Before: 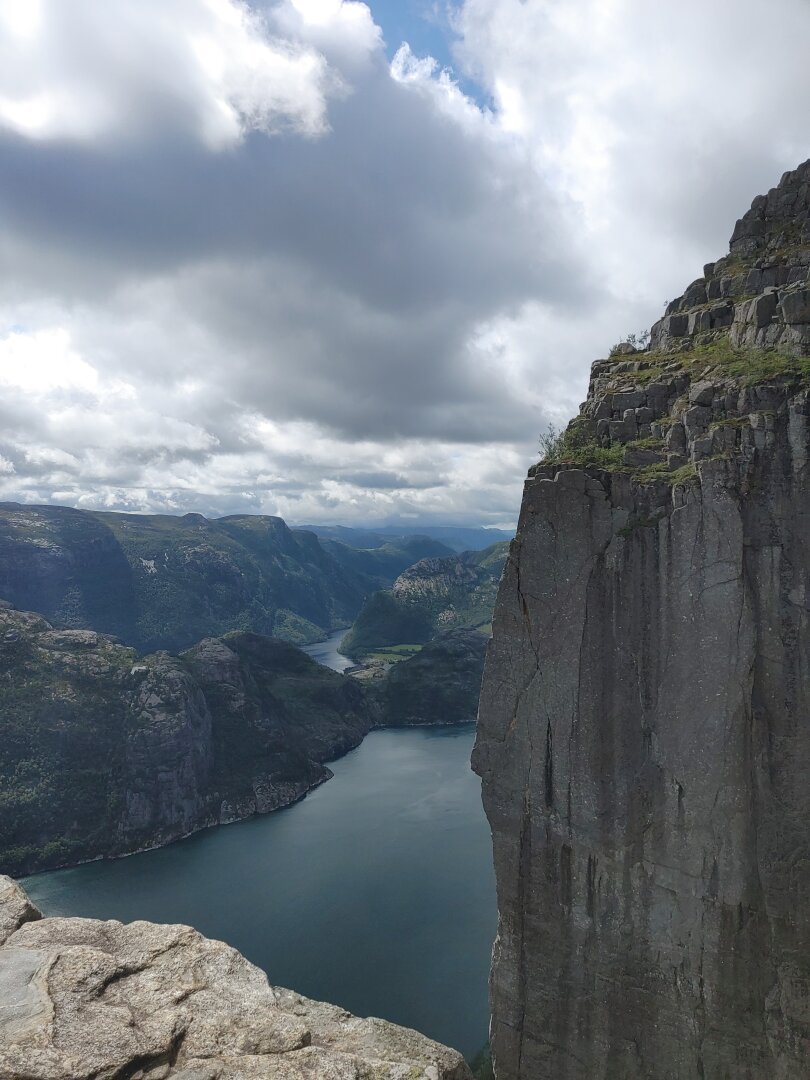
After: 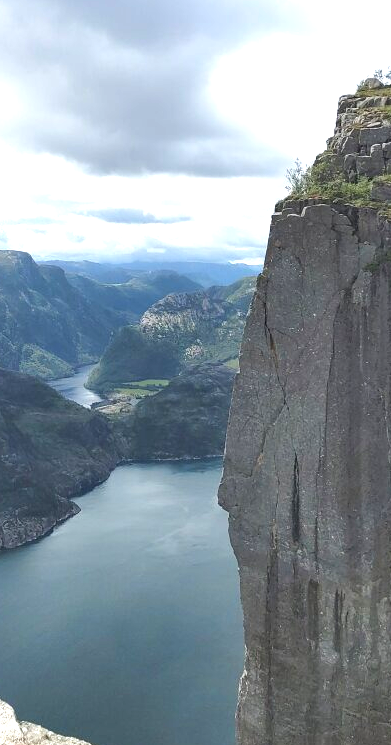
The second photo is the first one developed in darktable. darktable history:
crop: left 31.316%, top 24.574%, right 20.308%, bottom 6.428%
exposure: black level correction 0, exposure 1.278 EV, compensate highlight preservation false
